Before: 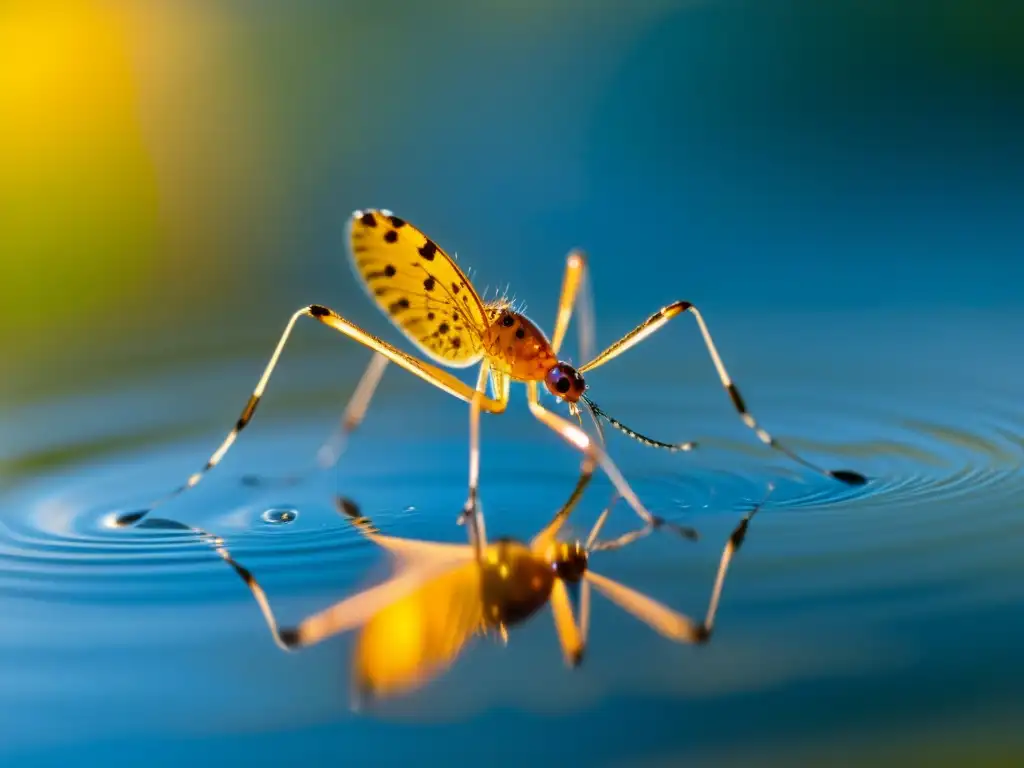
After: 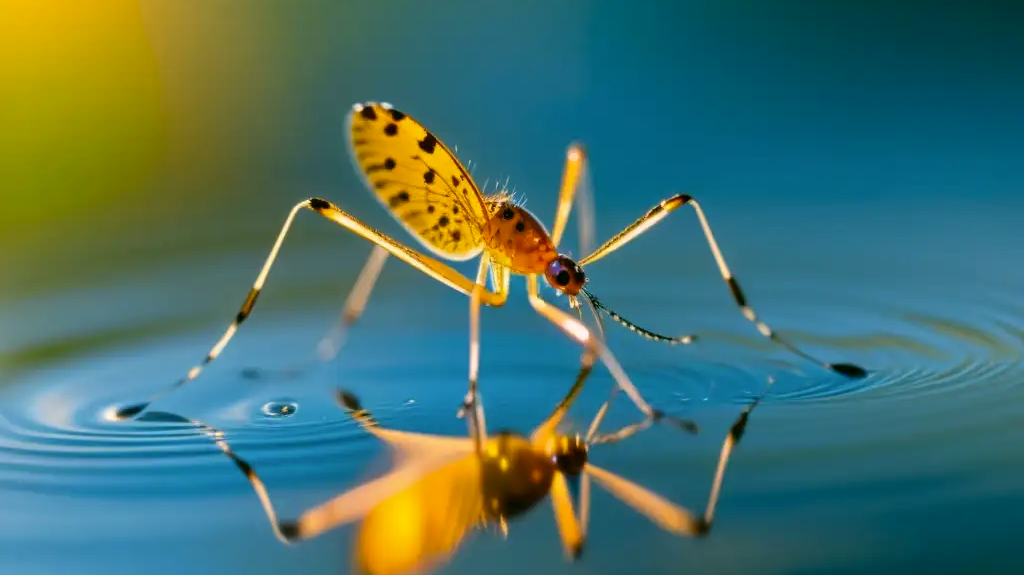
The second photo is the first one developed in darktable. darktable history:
exposure: exposure -0.066 EV, compensate exposure bias true, compensate highlight preservation false
color correction: highlights a* 4.36, highlights b* 4.95, shadows a* -7.49, shadows b* 5.01
crop: top 13.975%, bottom 11.12%
